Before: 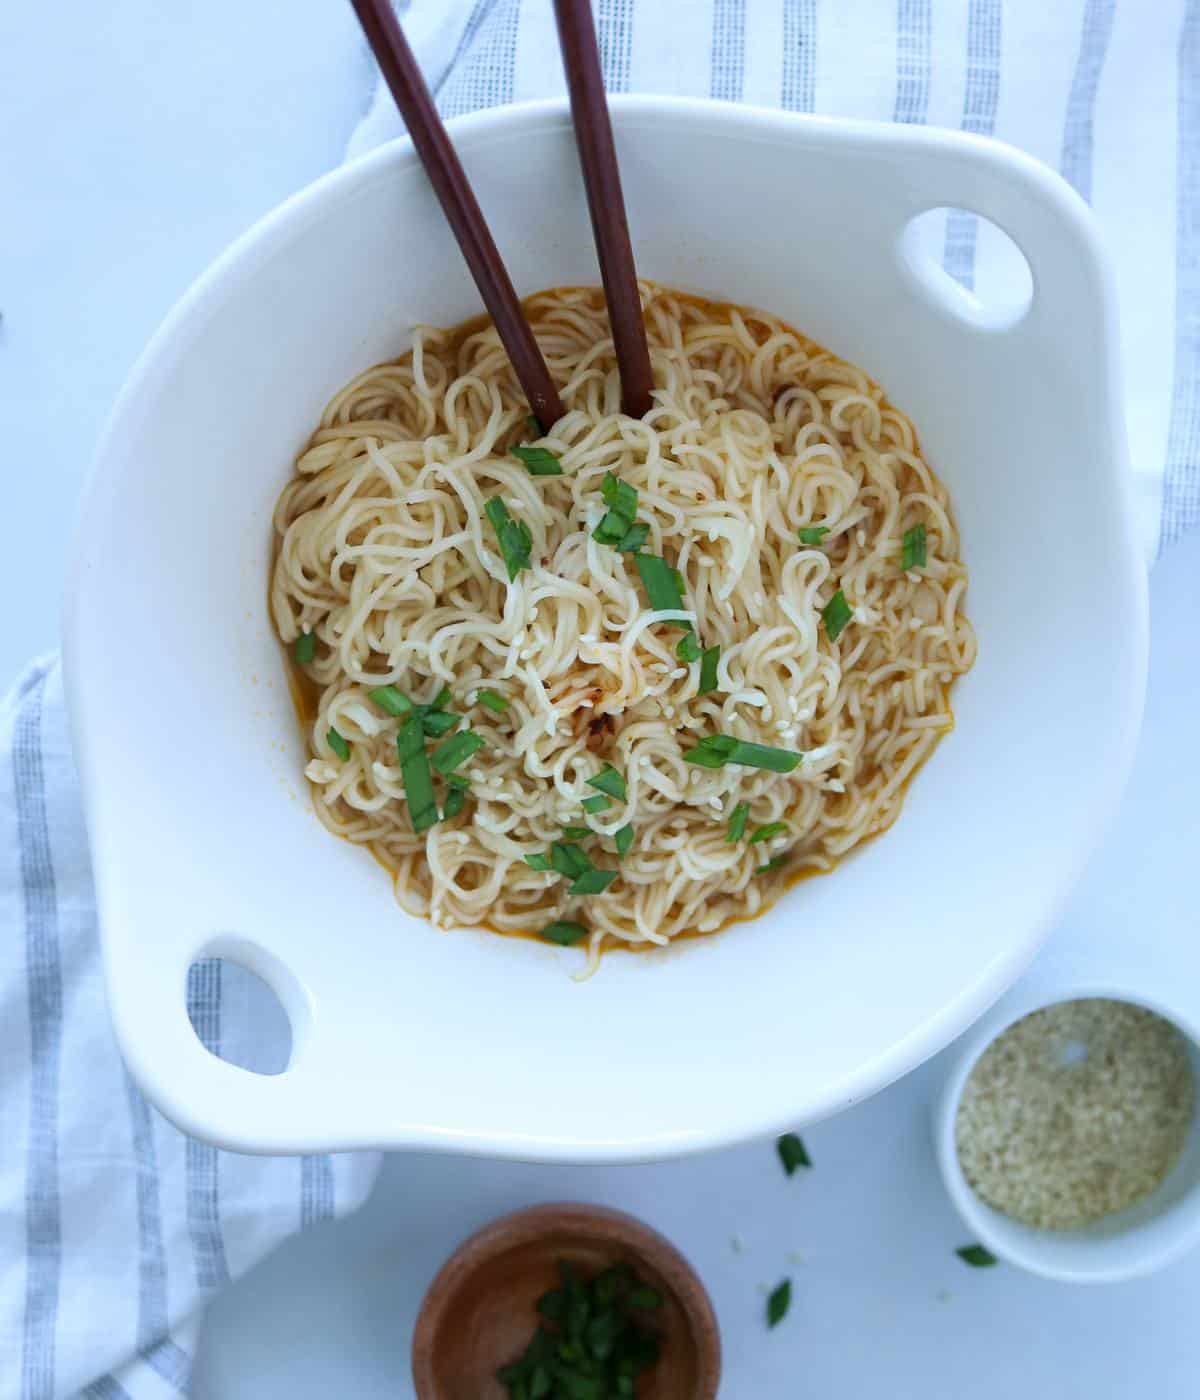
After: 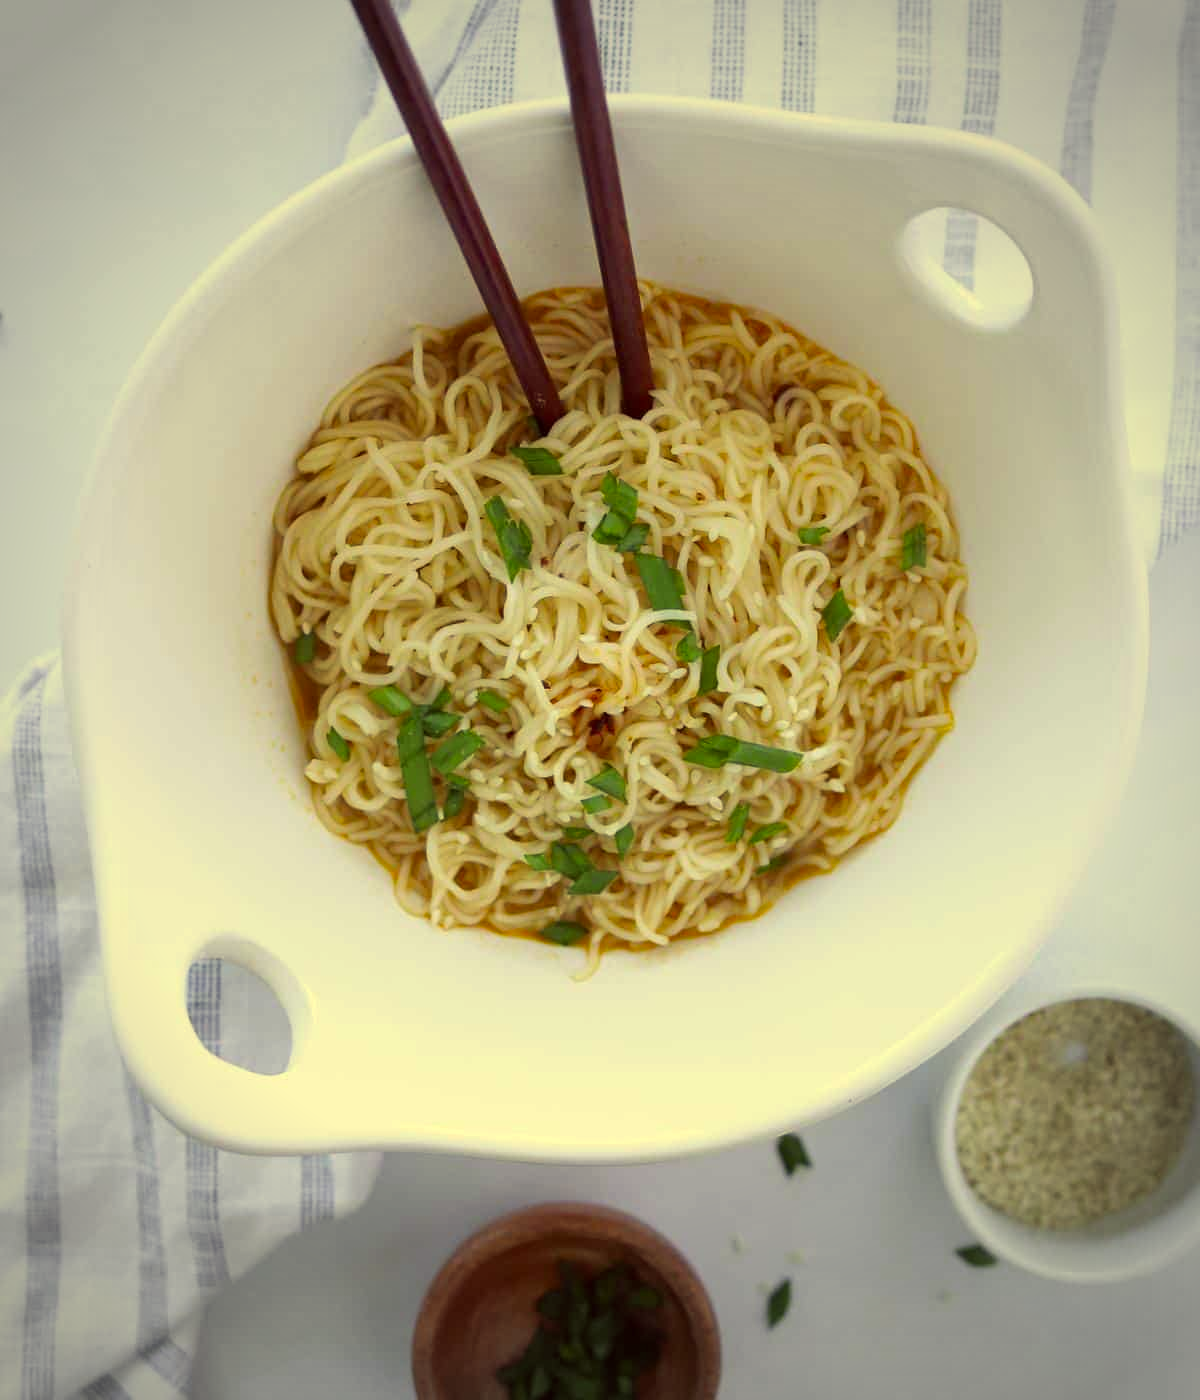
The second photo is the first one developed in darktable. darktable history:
vignetting: fall-off start 71.74%
color correction: highlights a* -0.482, highlights b* 40, shadows a* 9.8, shadows b* -0.161
